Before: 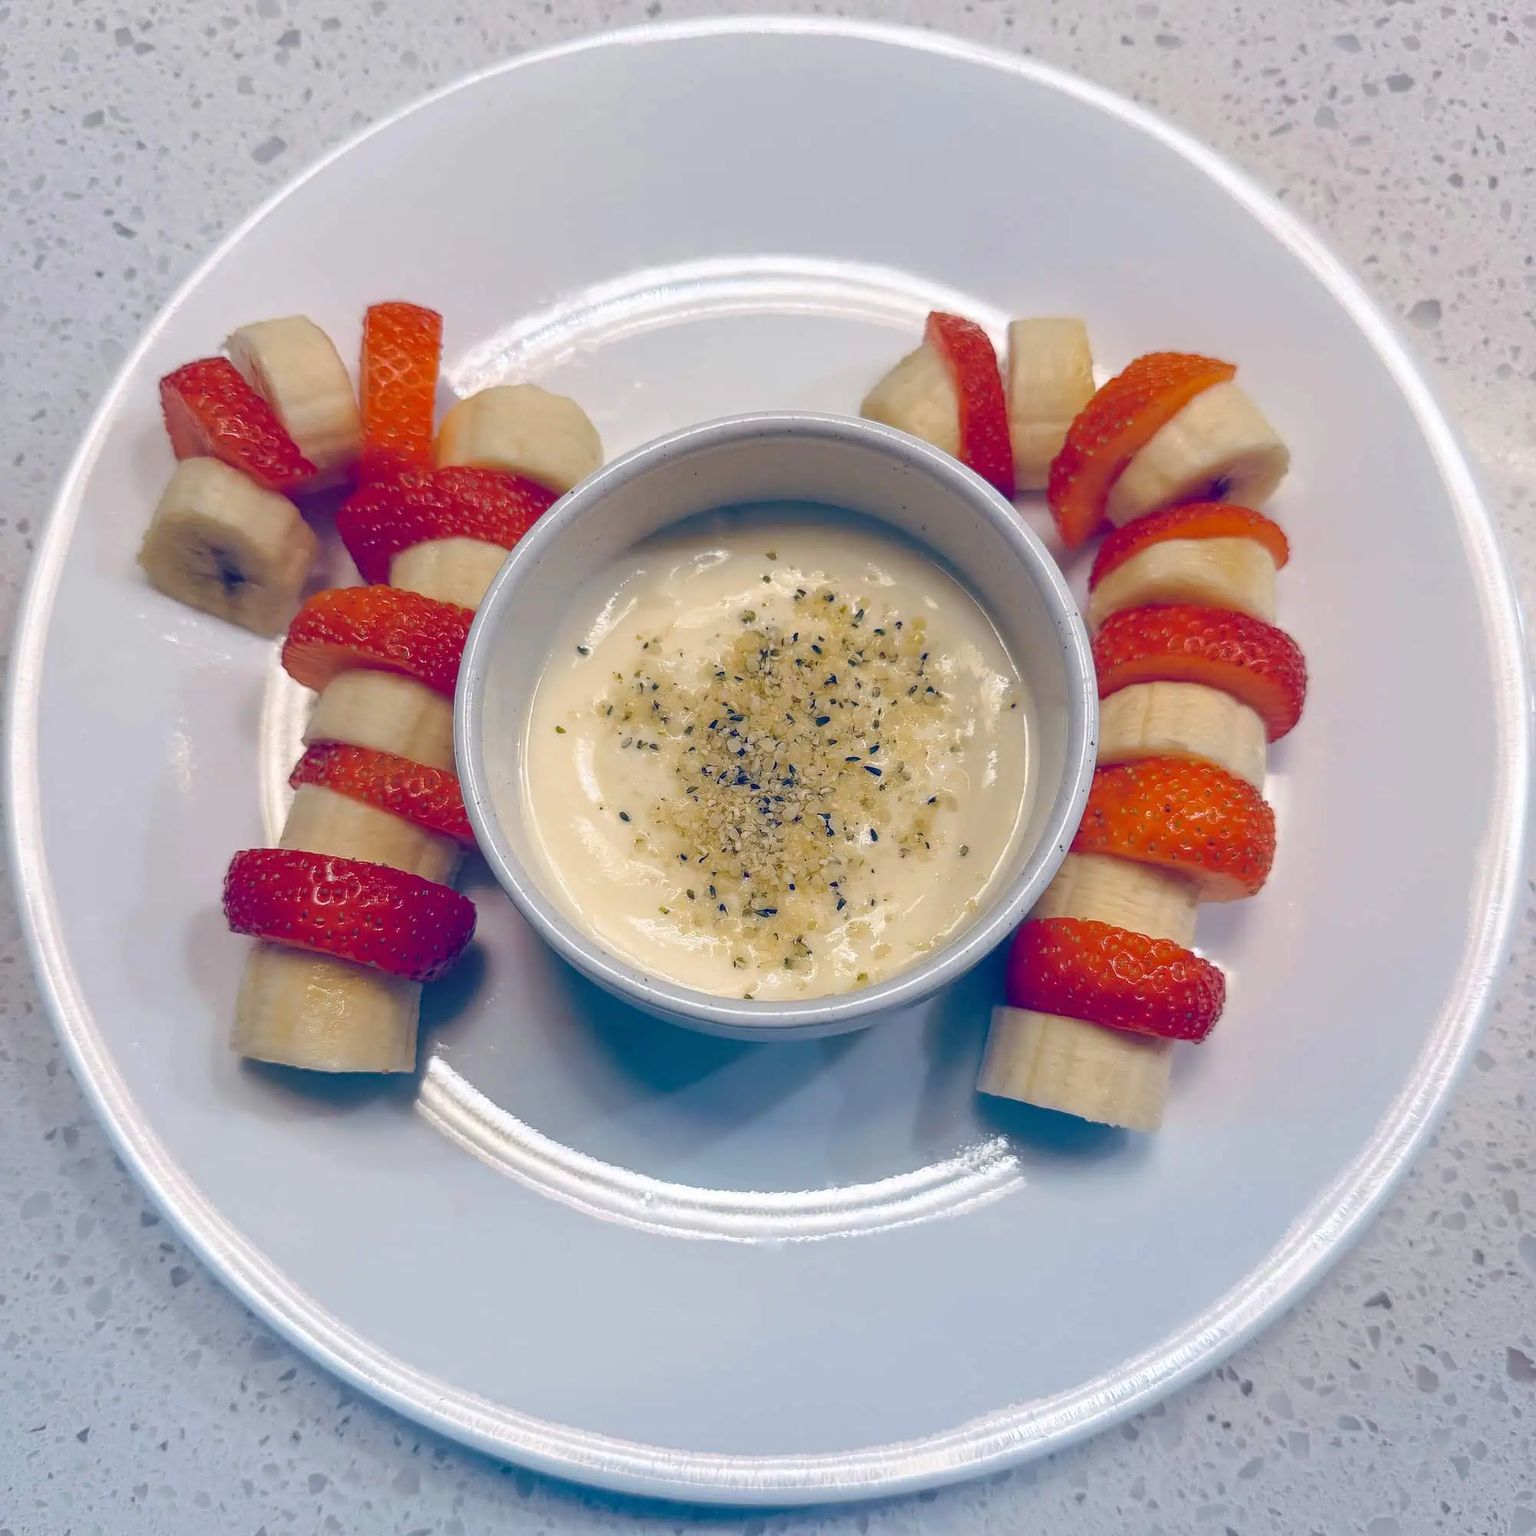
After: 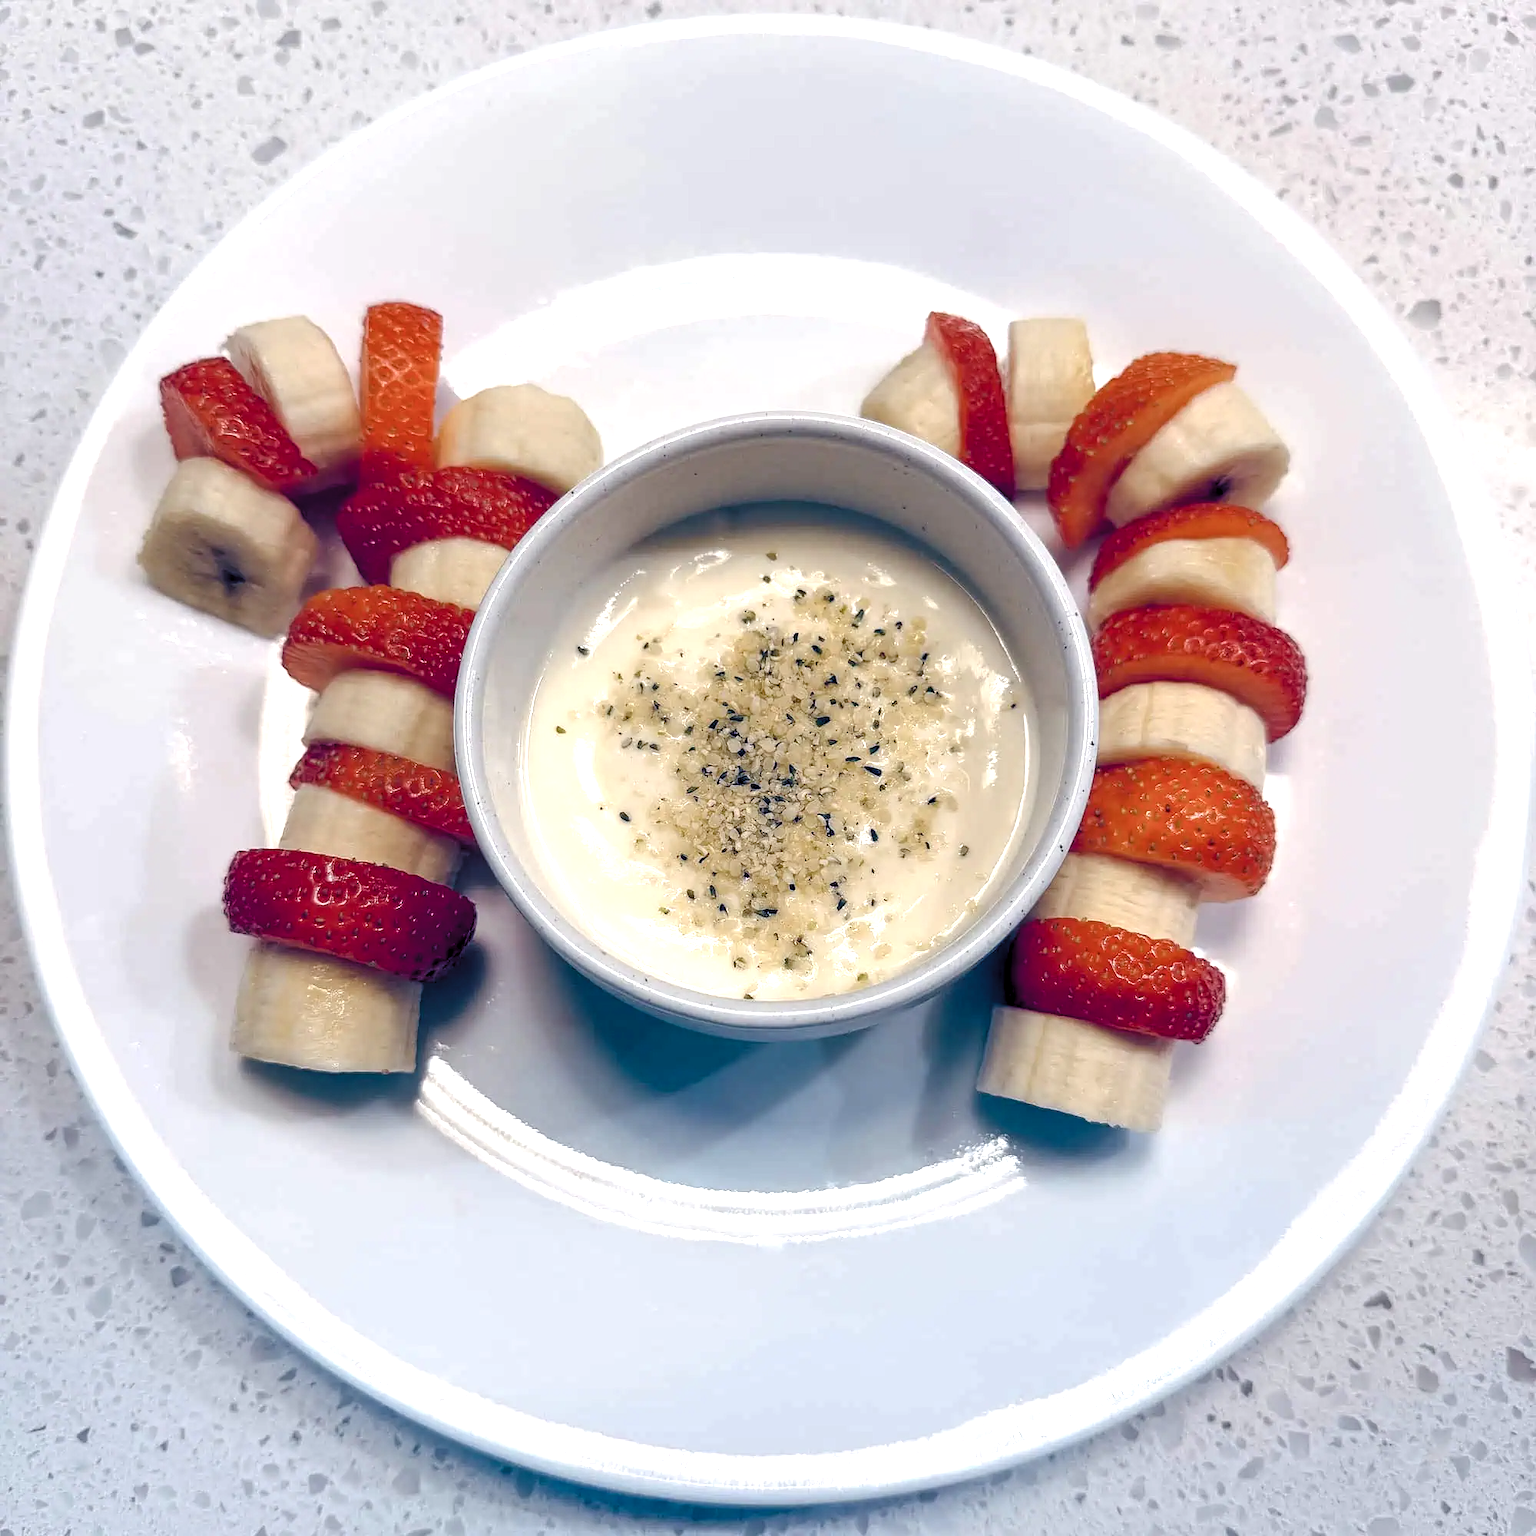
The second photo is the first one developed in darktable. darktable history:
color balance rgb: perceptual saturation grading › global saturation 20%, perceptual saturation grading › highlights -50%, perceptual saturation grading › shadows 30%
levels: levels [0.116, 0.574, 1]
exposure: black level correction 0, exposure 0.7 EV, compensate exposure bias true, compensate highlight preservation false
